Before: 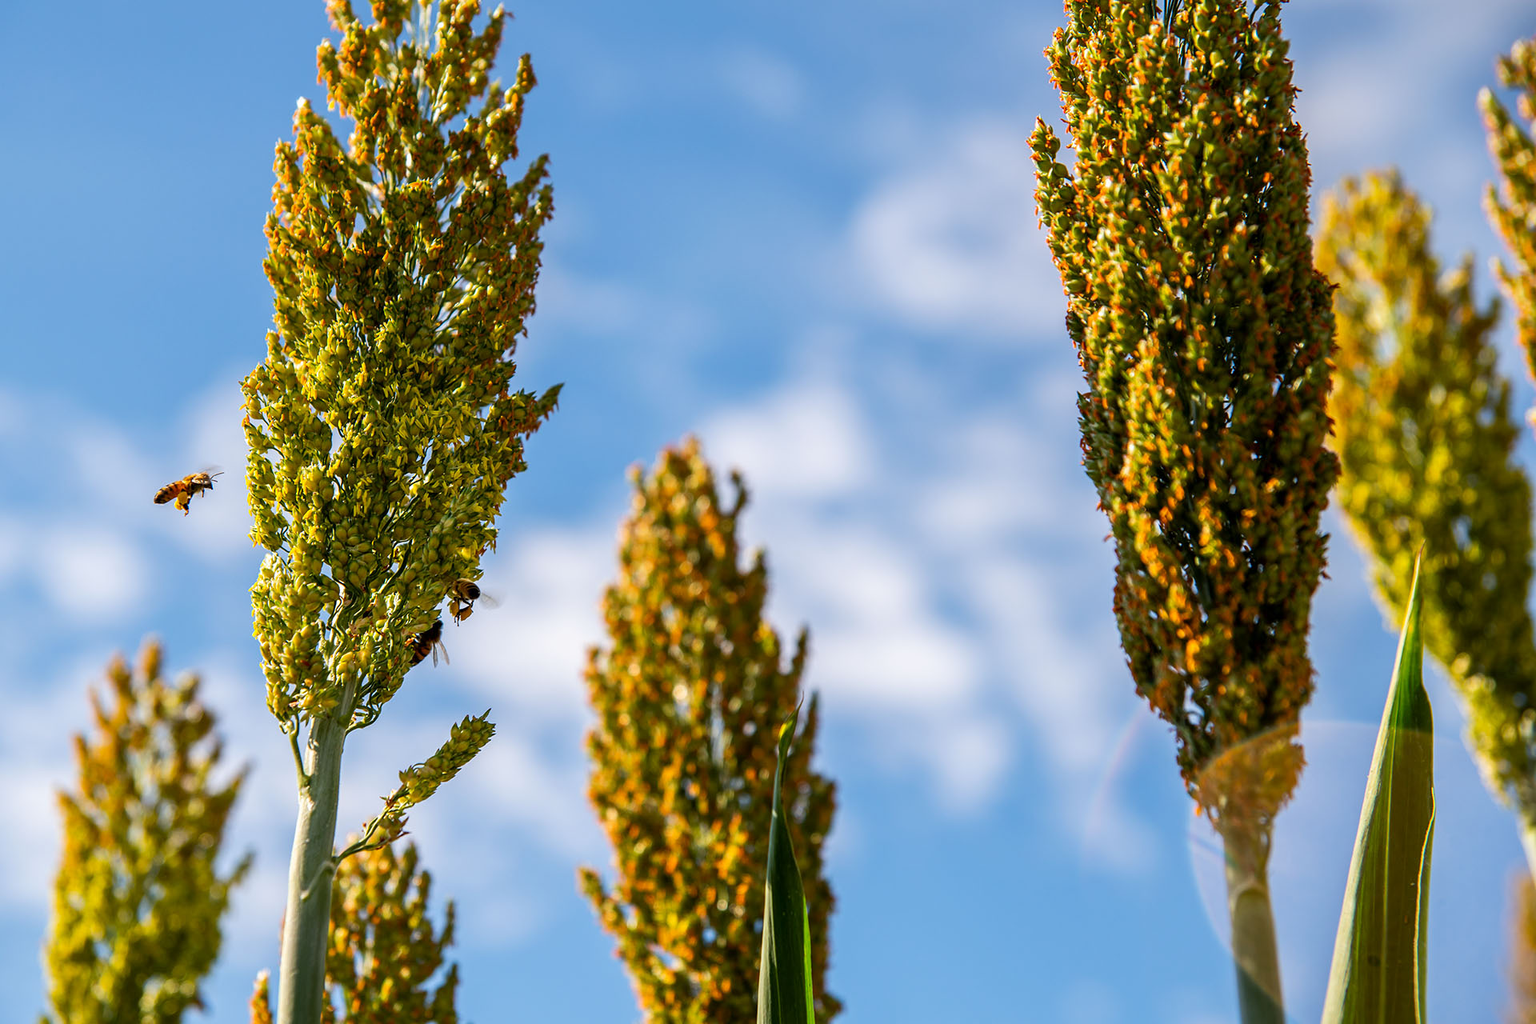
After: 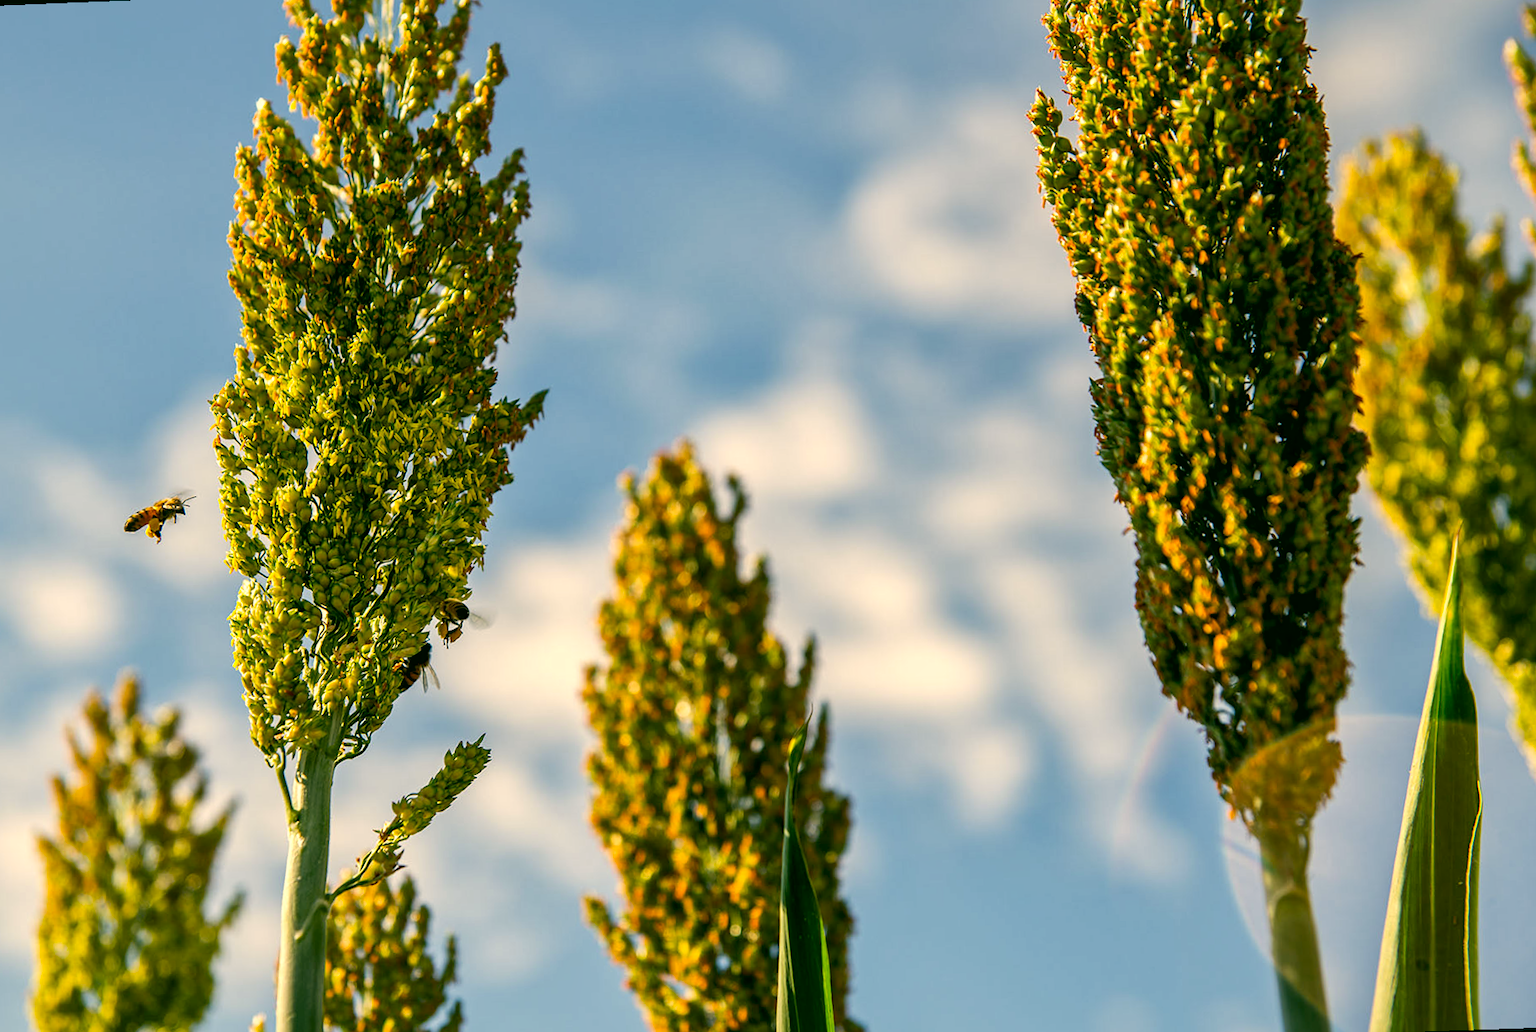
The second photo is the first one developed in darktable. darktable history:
color correction: highlights a* 5.3, highlights b* 24.26, shadows a* -15.58, shadows b* 4.02
rotate and perspective: rotation -2.12°, lens shift (vertical) 0.009, lens shift (horizontal) -0.008, automatic cropping original format, crop left 0.036, crop right 0.964, crop top 0.05, crop bottom 0.959
local contrast: mode bilateral grid, contrast 20, coarseness 50, detail 141%, midtone range 0.2
